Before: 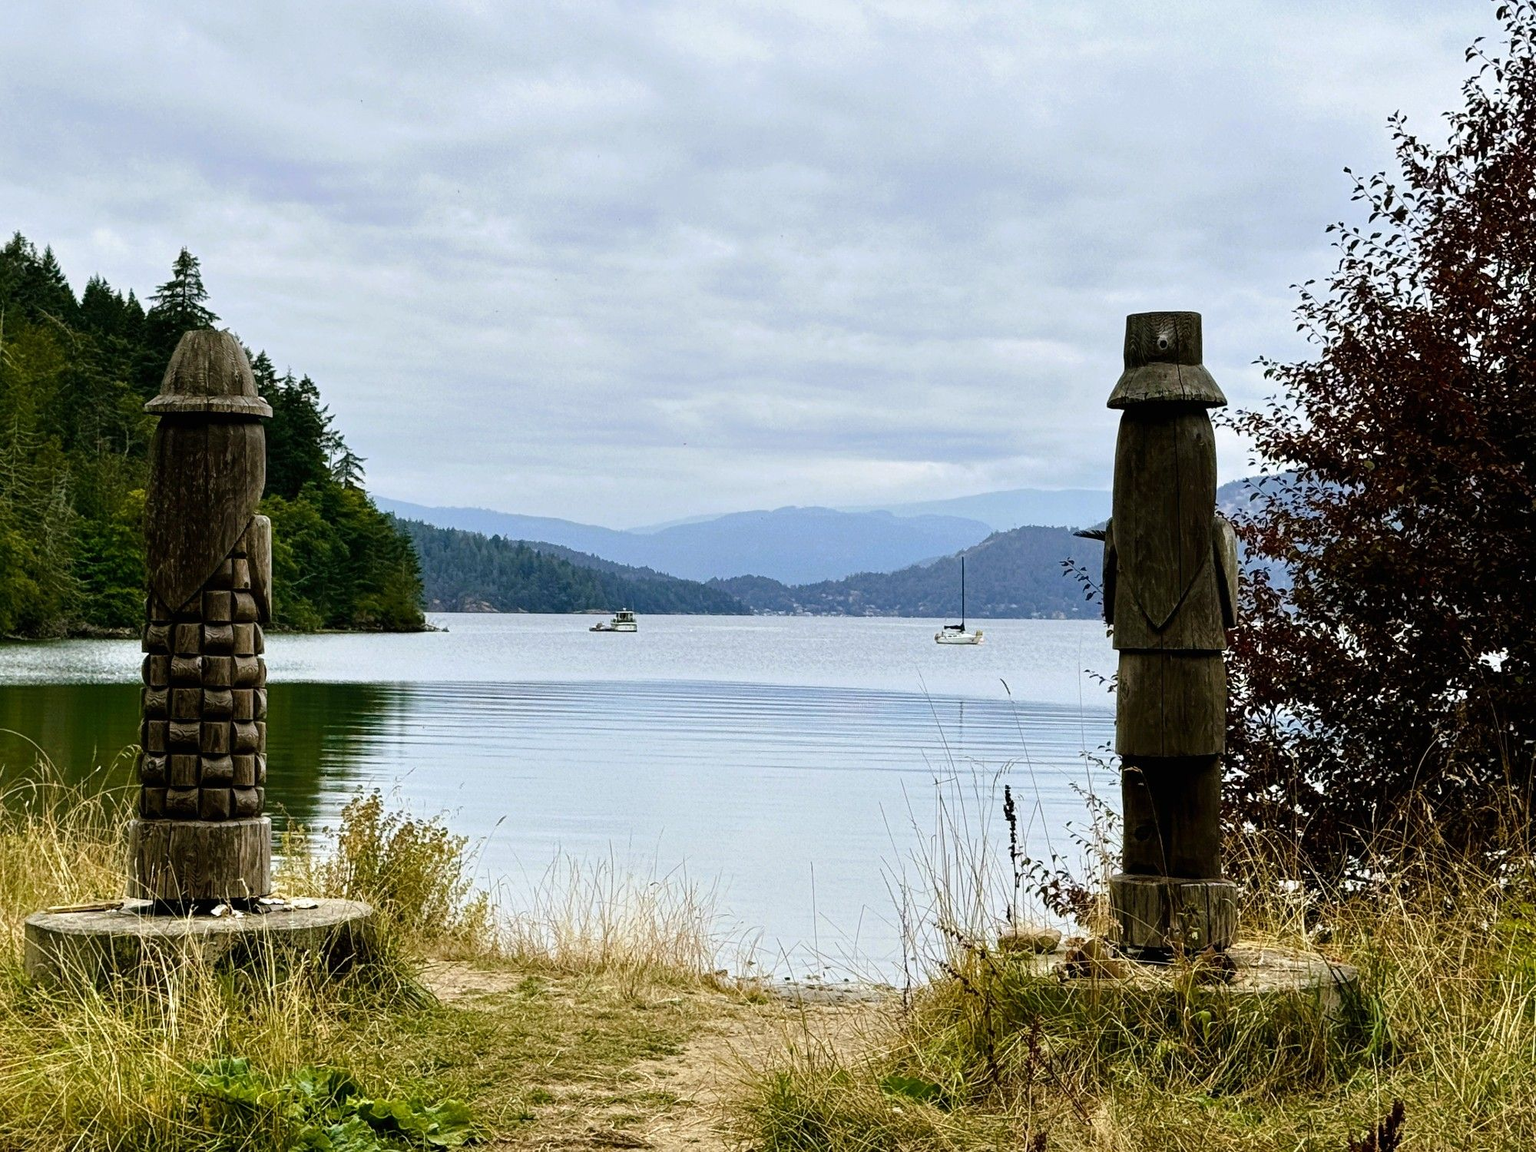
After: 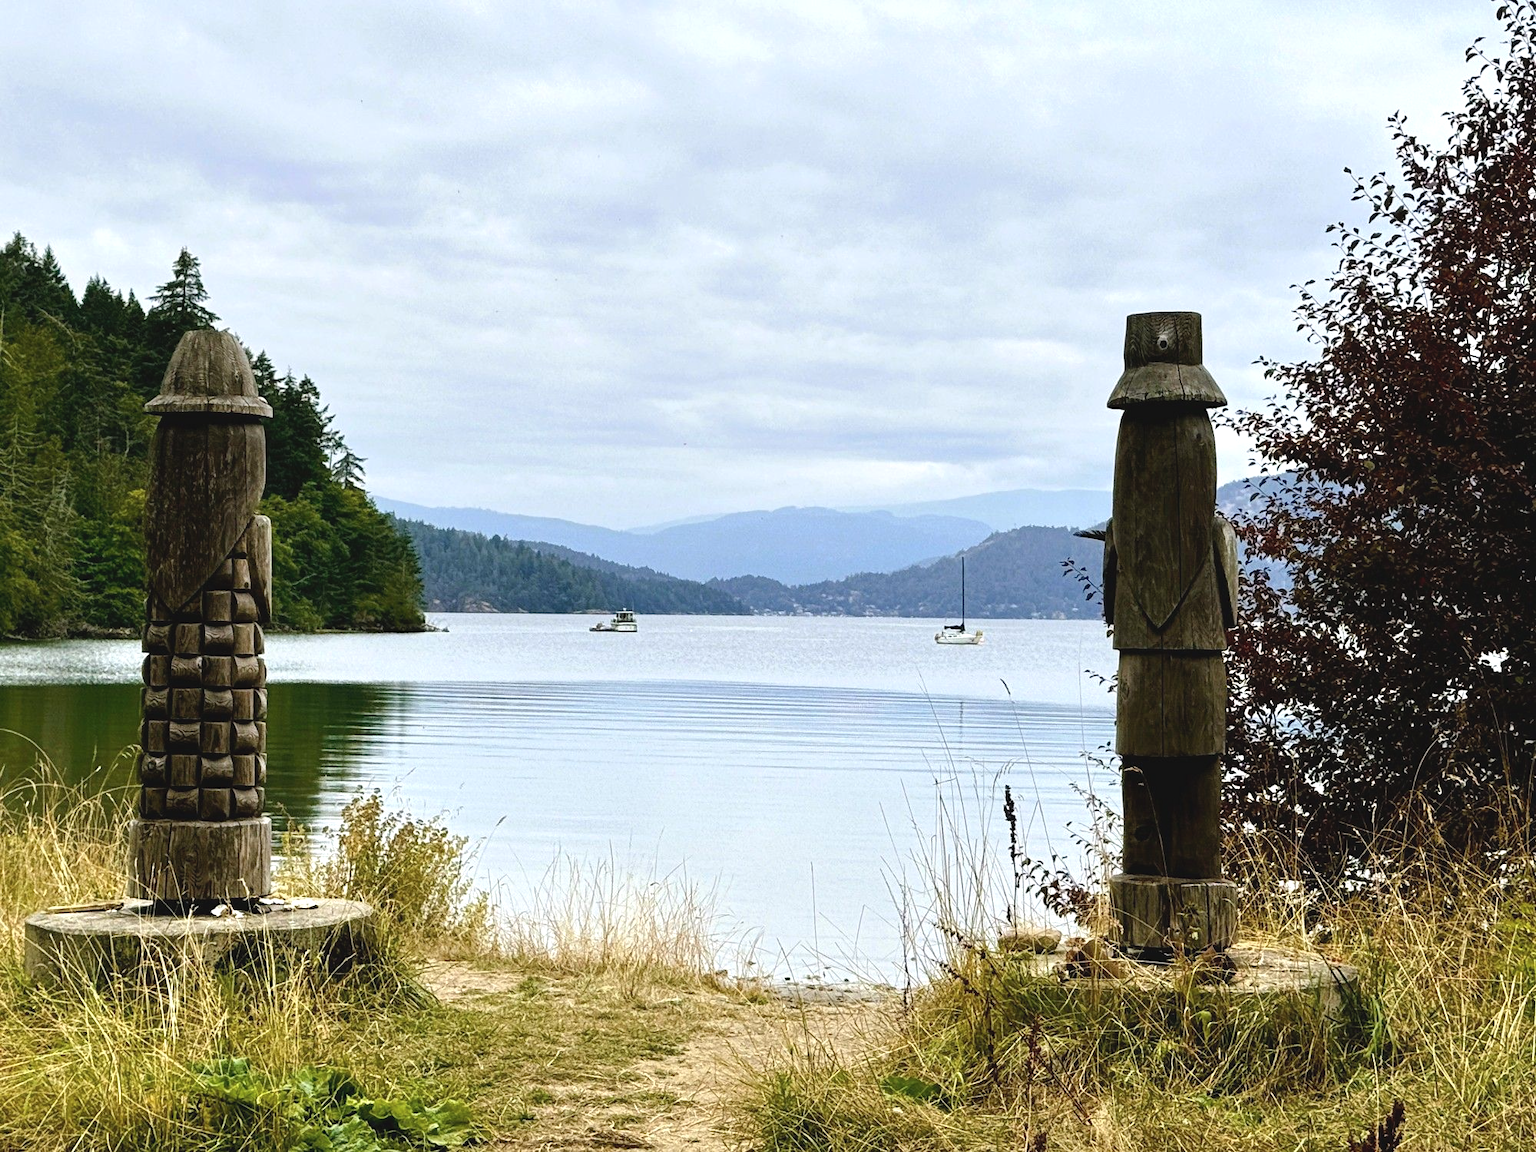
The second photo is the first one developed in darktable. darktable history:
exposure: exposure 0.493 EV, compensate highlight preservation false
contrast brightness saturation: contrast -0.1, saturation -0.1
